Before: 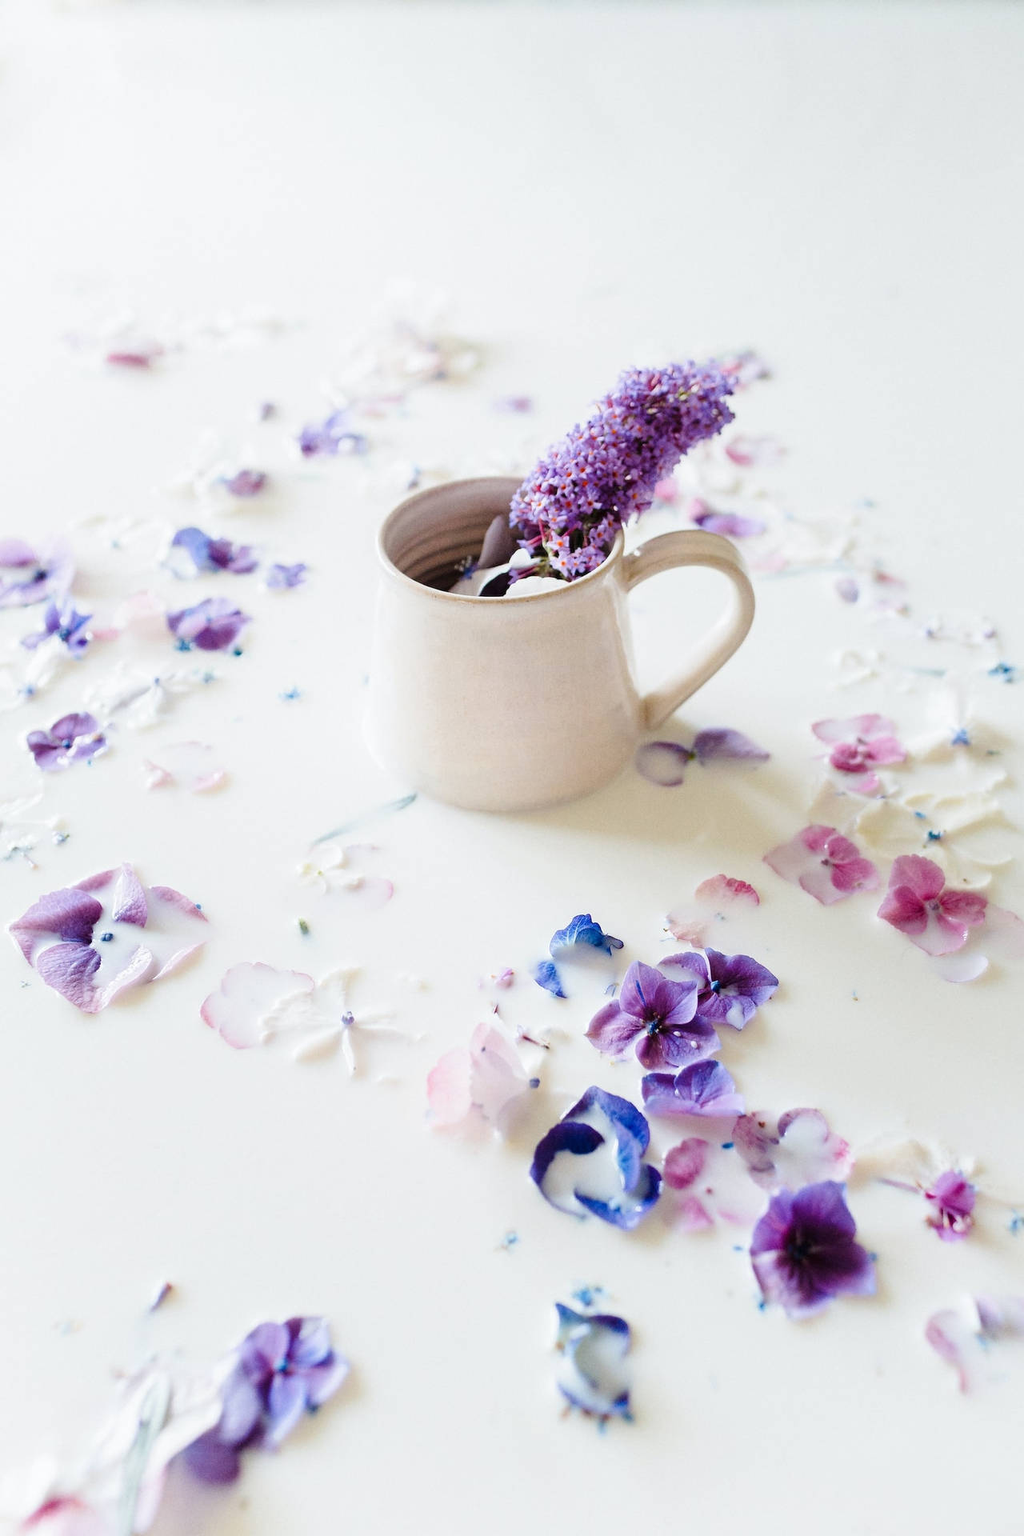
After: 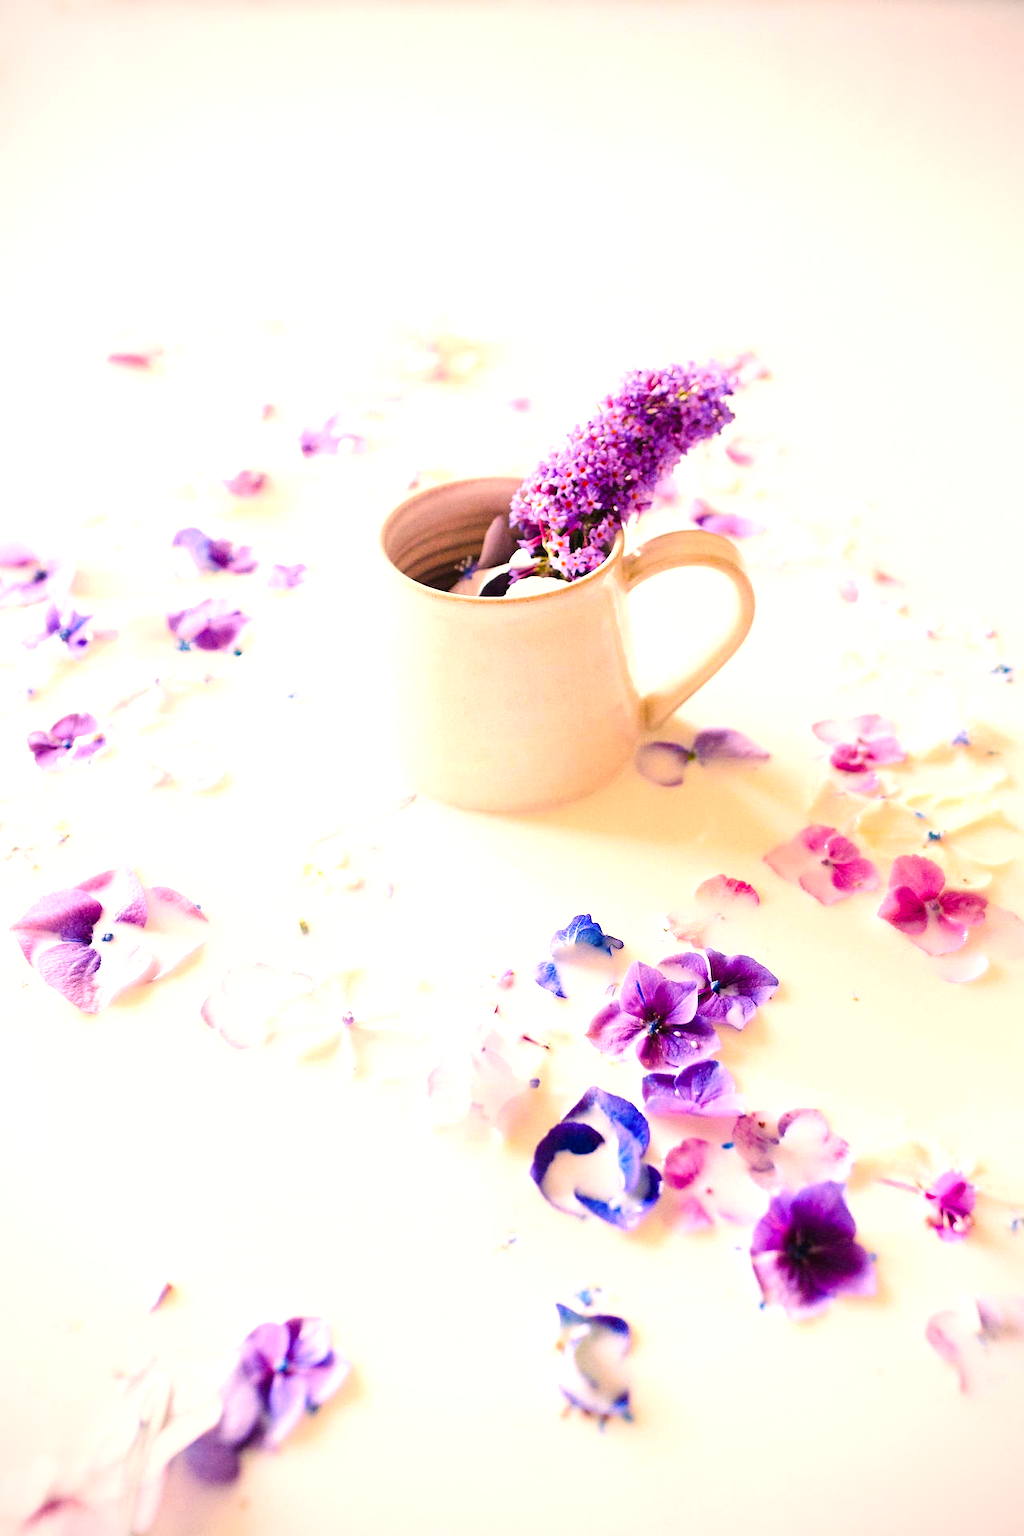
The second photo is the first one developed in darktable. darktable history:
color balance rgb: perceptual saturation grading › global saturation 30.411%, global vibrance 20%
exposure: black level correction 0, exposure 0.693 EV, compensate highlight preservation false
color correction: highlights a* 20.51, highlights b* 19.68
vignetting: on, module defaults
